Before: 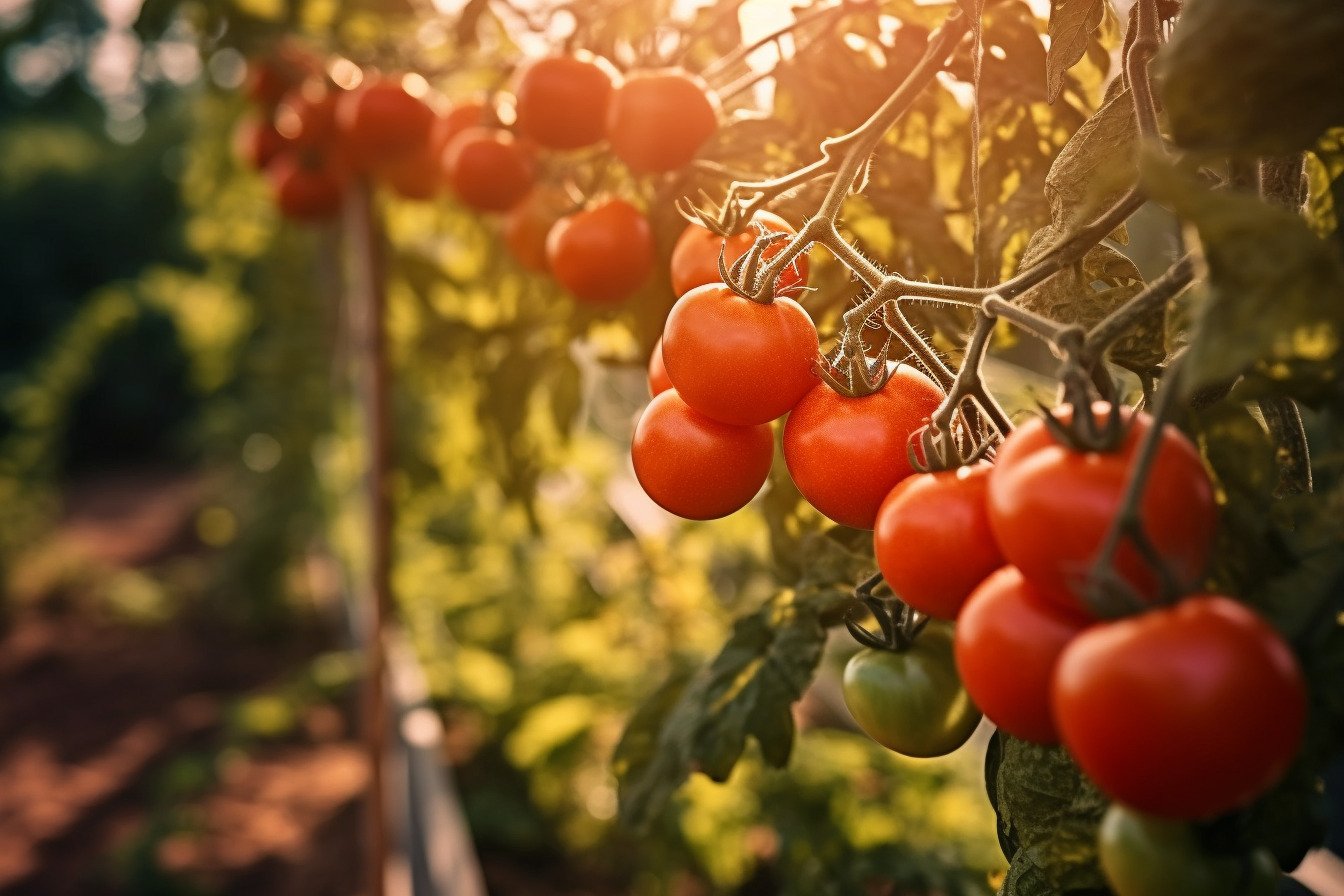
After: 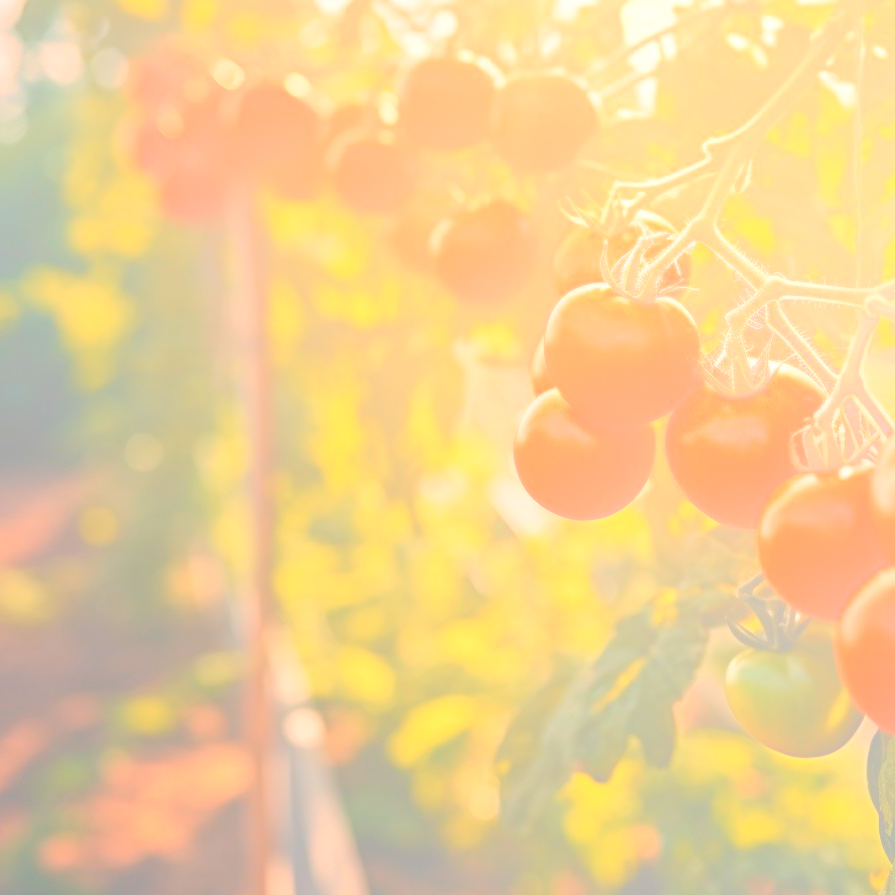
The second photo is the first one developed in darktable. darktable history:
shadows and highlights: shadows 25, highlights -25
crop and rotate: left 8.786%, right 24.548%
exposure: exposure 0.2 EV, compensate highlight preservation false
bloom: size 70%, threshold 25%, strength 70%
